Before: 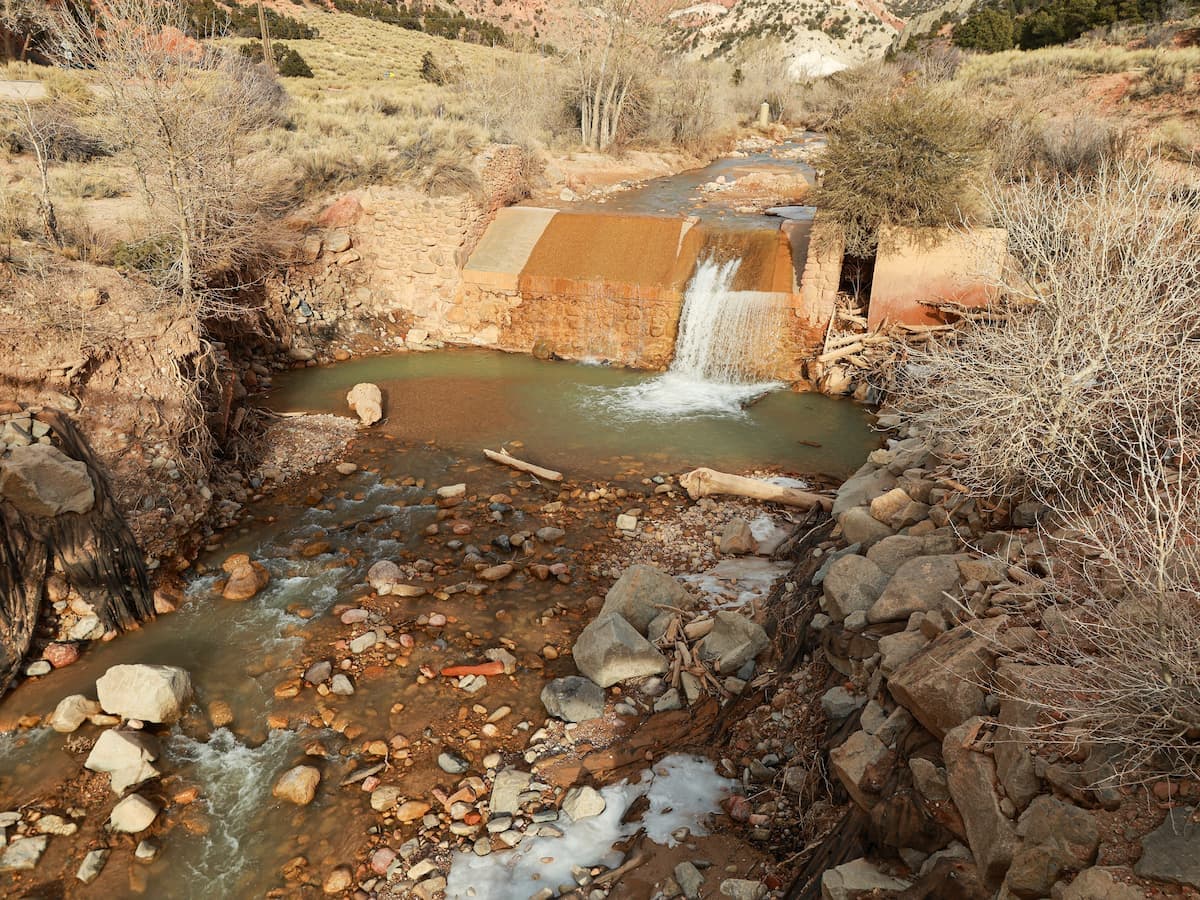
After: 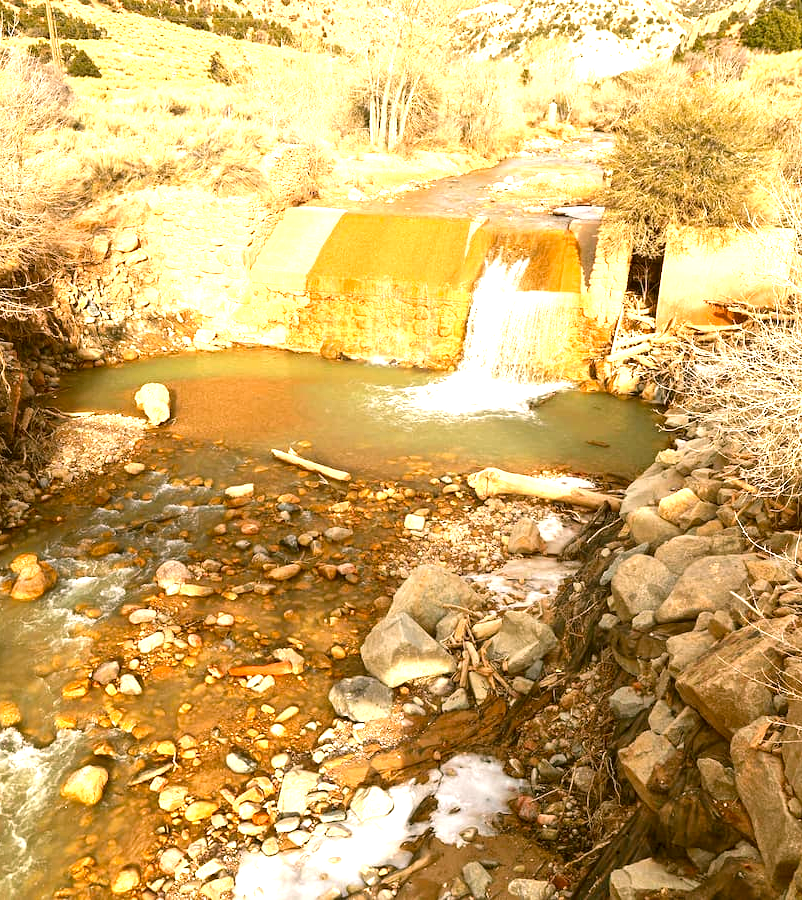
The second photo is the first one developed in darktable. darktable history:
exposure: black level correction 0, exposure 1.379 EV, compensate exposure bias true, compensate highlight preservation false
white balance: red 1.042, blue 1.17
crop and rotate: left 17.732%, right 15.423%
color correction: highlights a* 0.162, highlights b* 29.53, shadows a* -0.162, shadows b* 21.09
base curve: preserve colors none
